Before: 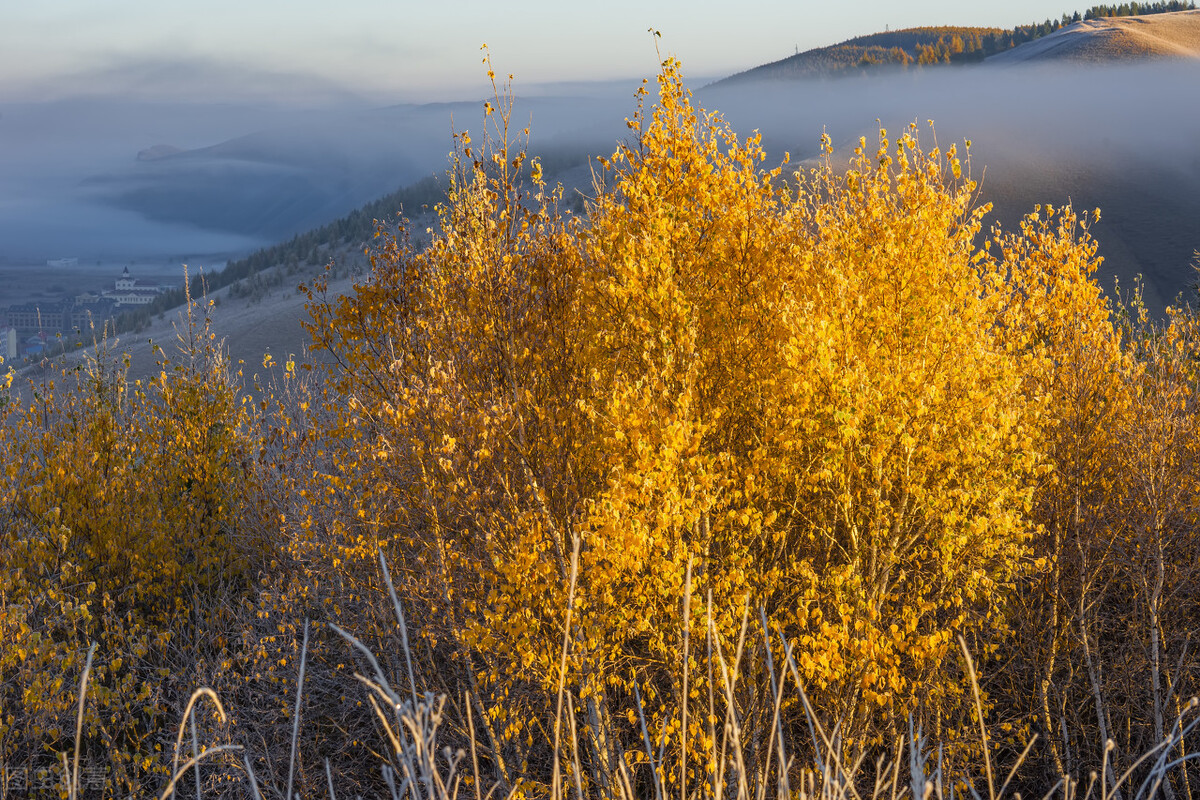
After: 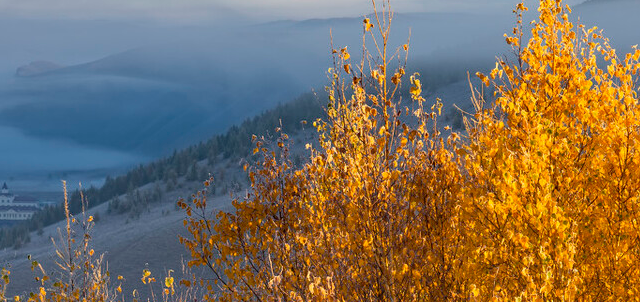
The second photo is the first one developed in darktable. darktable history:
crop: left 10.155%, top 10.561%, right 36.468%, bottom 51.684%
